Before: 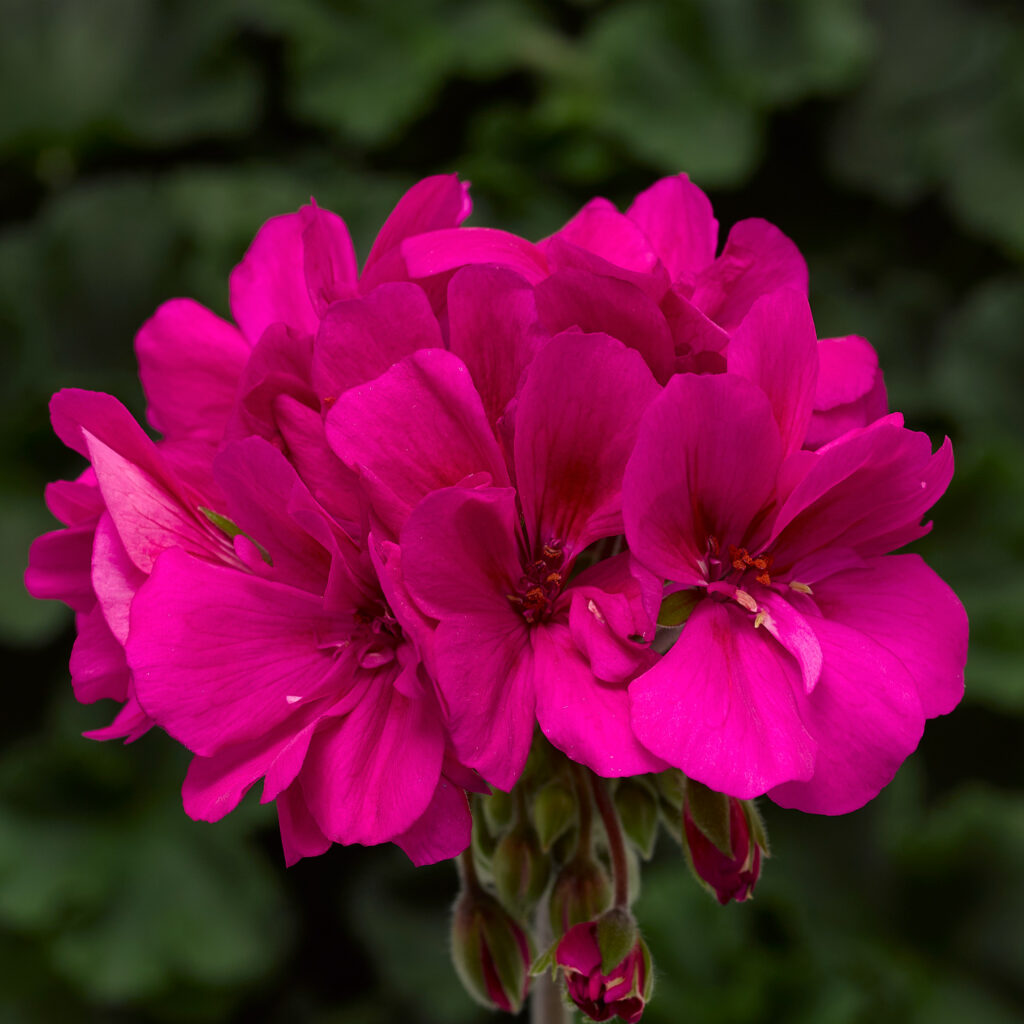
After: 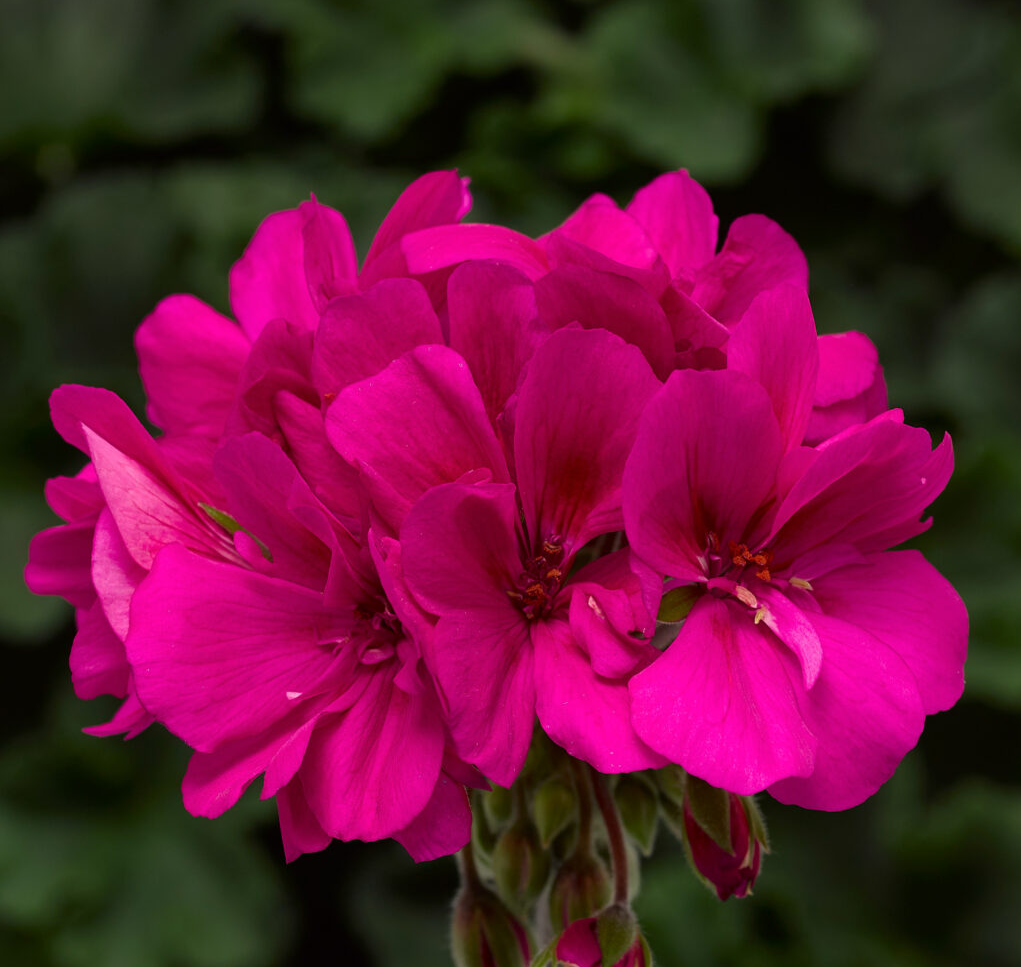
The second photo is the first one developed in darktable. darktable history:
crop: top 0.448%, right 0.264%, bottom 5.045%
